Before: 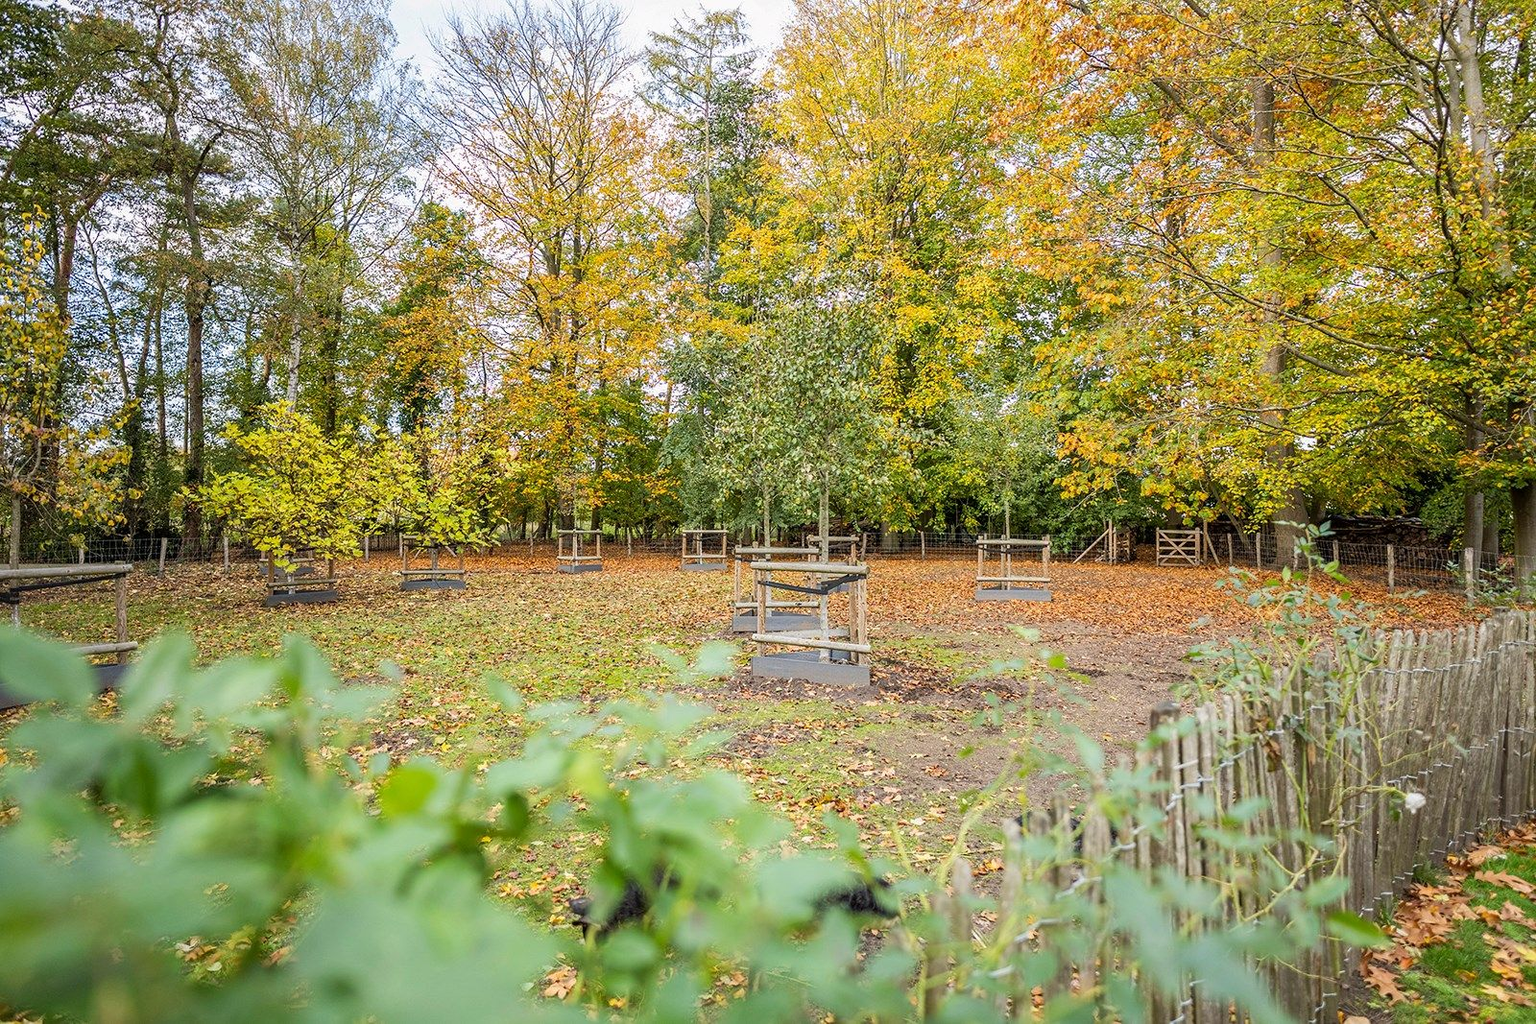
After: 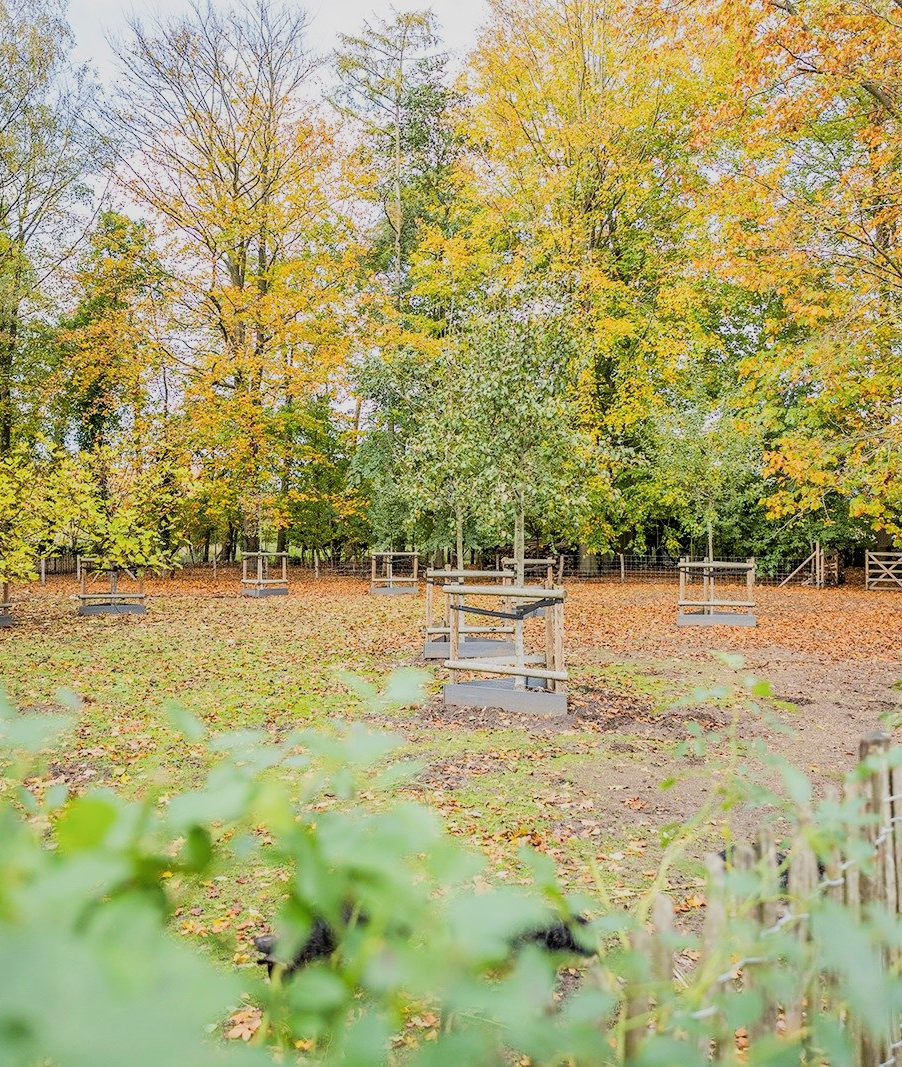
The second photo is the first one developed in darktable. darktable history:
exposure: black level correction -0.002, exposure 0.533 EV, compensate highlight preservation false
crop: left 21.218%, right 22.372%
filmic rgb: black relative exposure -7.48 EV, white relative exposure 4.88 EV, hardness 3.4
